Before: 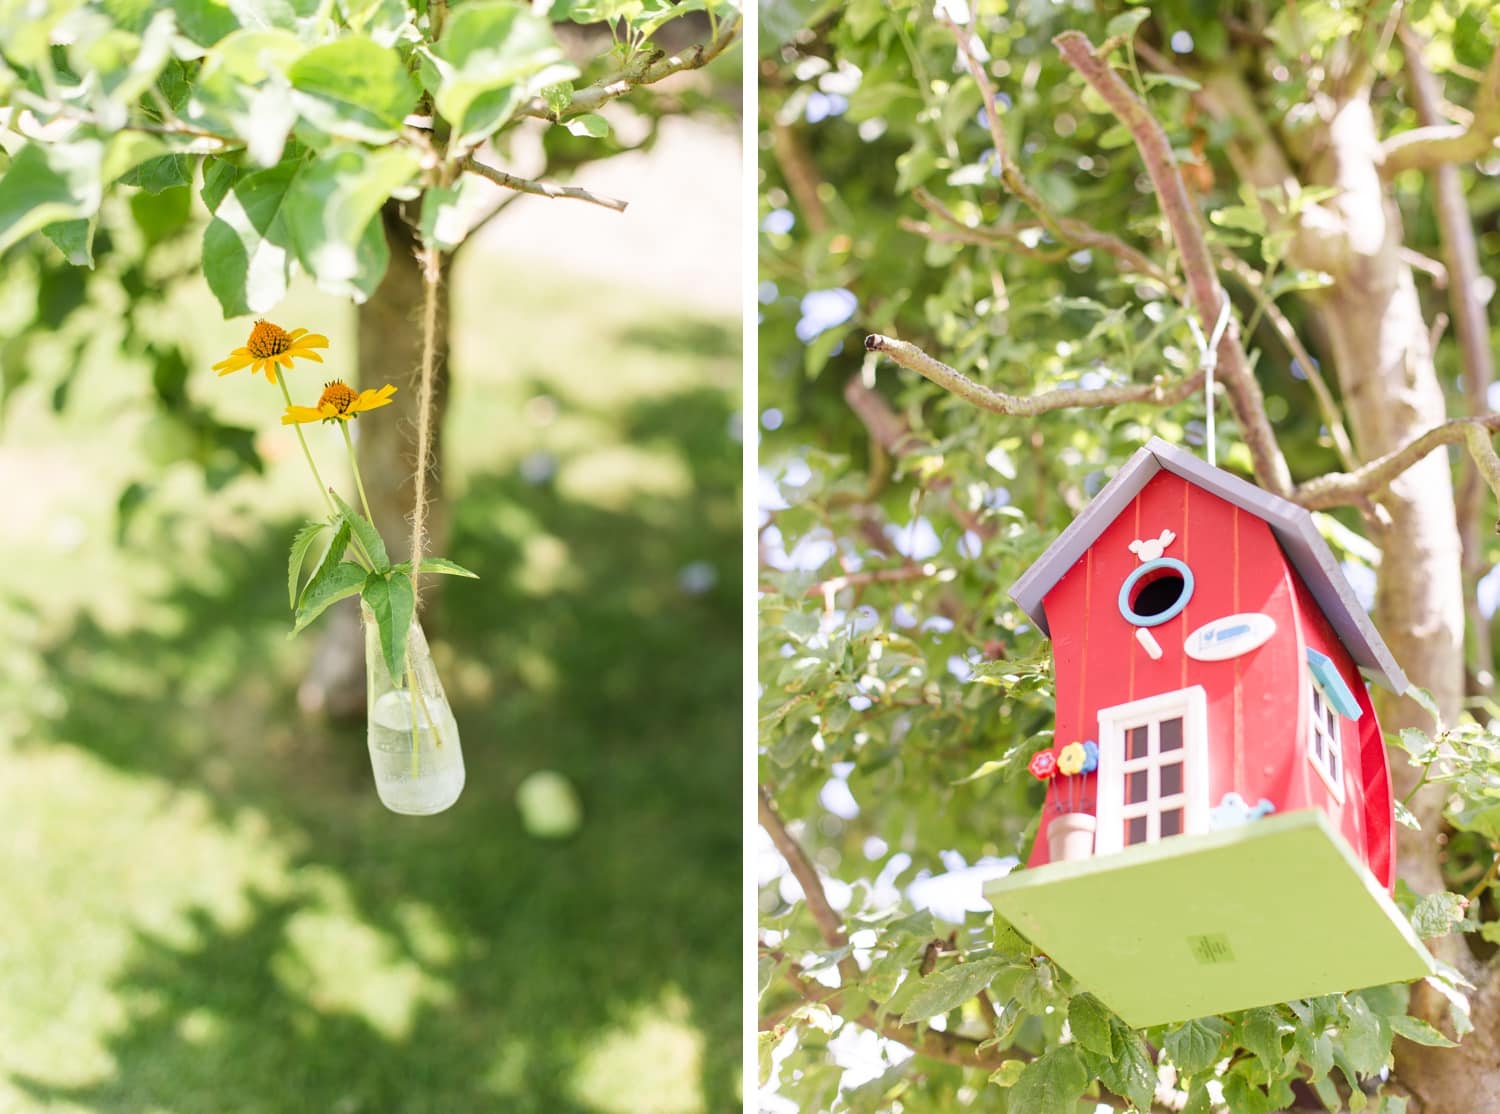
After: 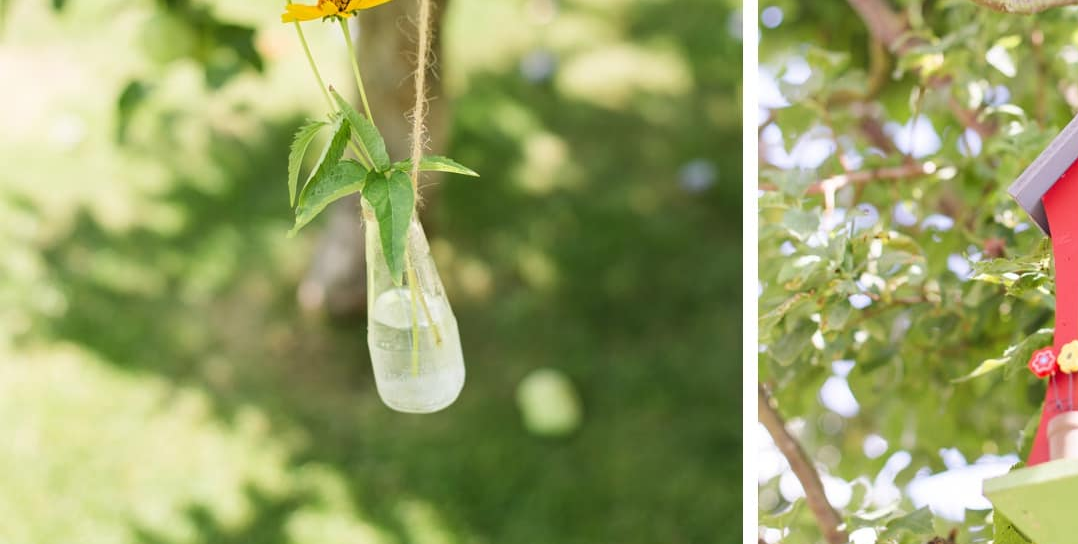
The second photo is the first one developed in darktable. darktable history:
crop: top 36.151%, right 28.081%, bottom 14.969%
